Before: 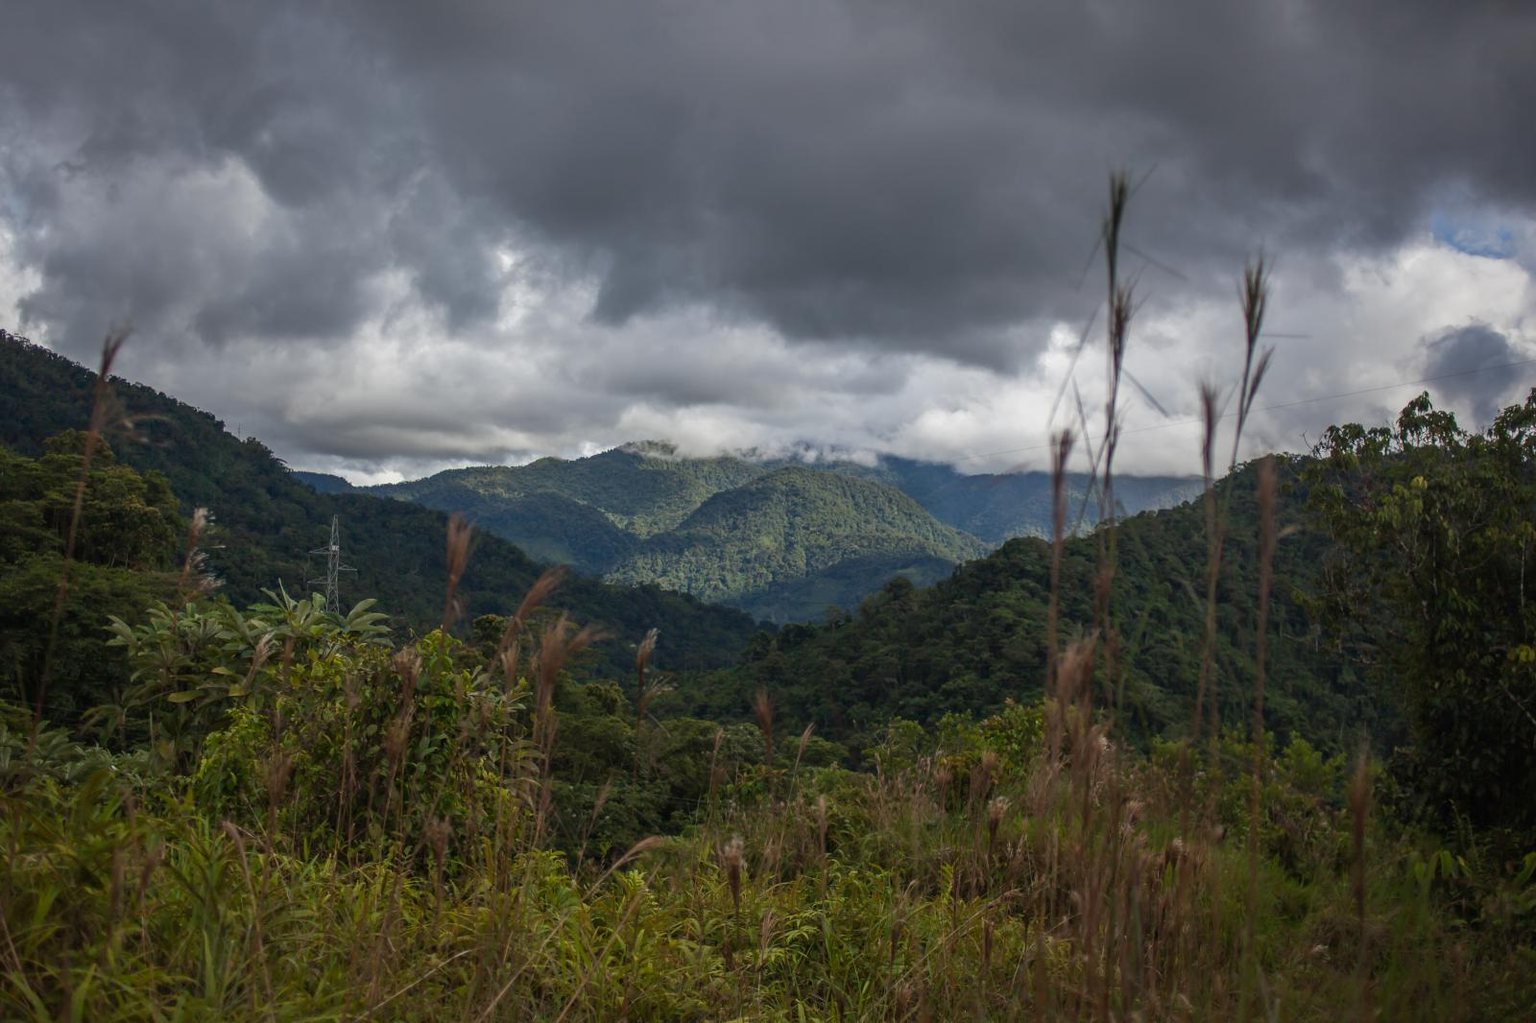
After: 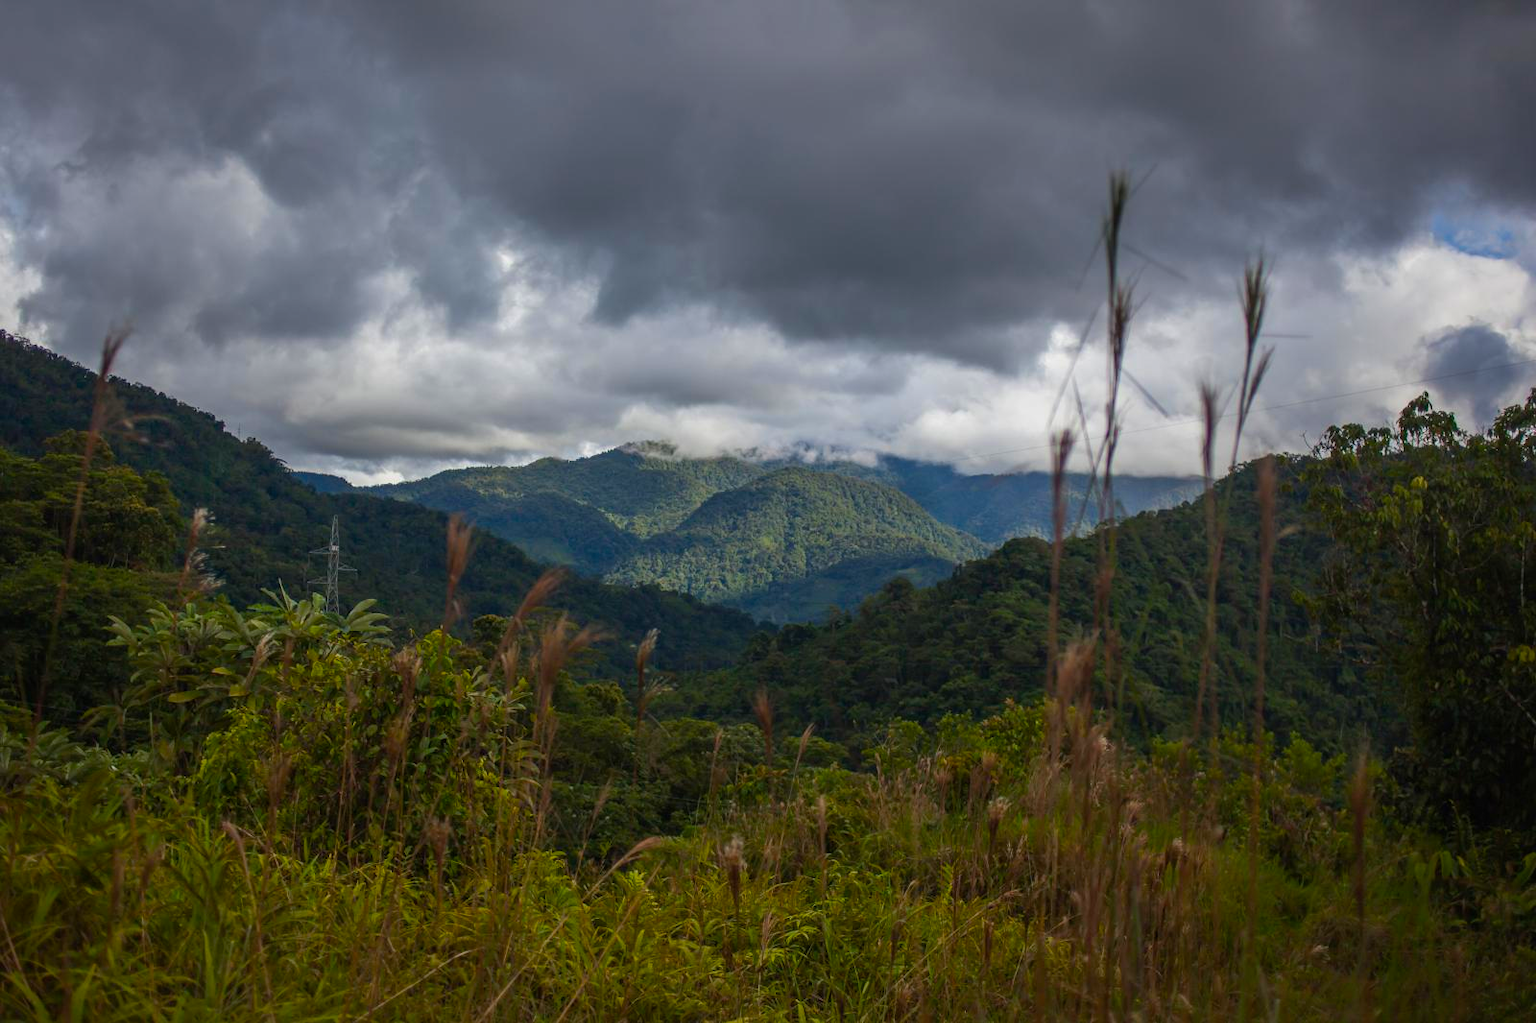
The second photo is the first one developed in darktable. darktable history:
color balance rgb: shadows lift › luminance -9.518%, perceptual saturation grading › global saturation 30.154%, global vibrance 20%
